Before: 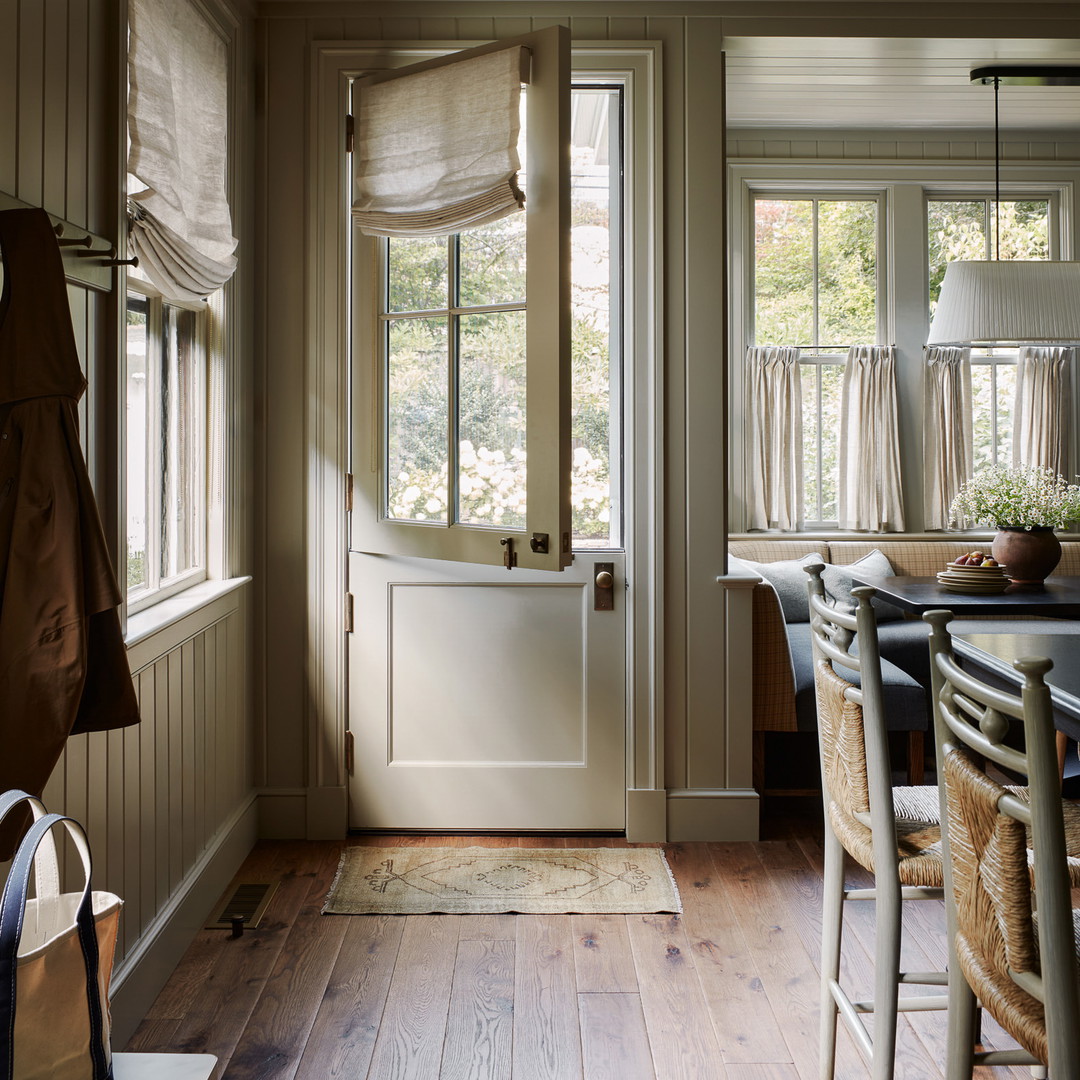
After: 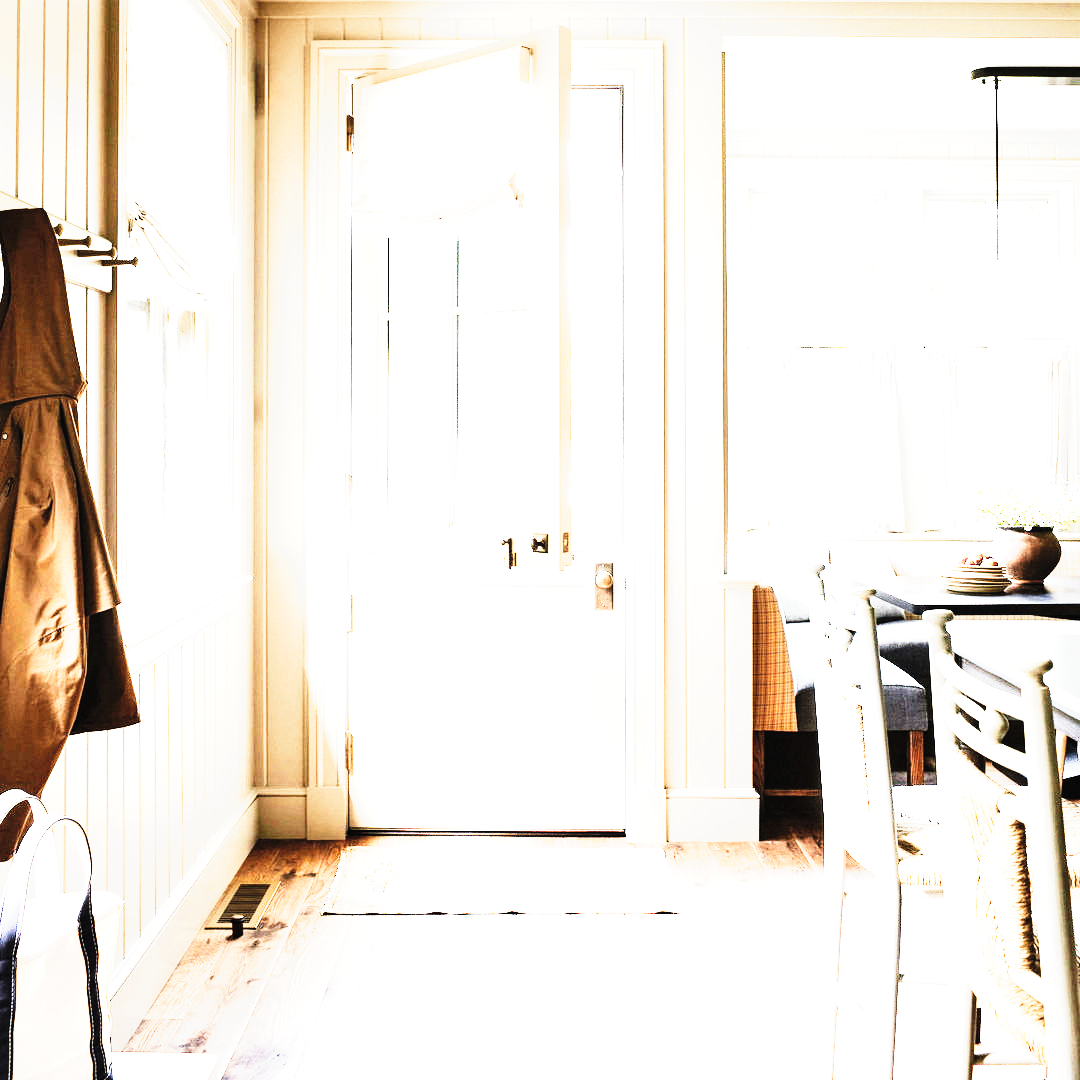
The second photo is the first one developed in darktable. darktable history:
base curve: curves: ch0 [(0, 0) (0.032, 0.025) (0.121, 0.166) (0.206, 0.329) (0.605, 0.79) (1, 1)], preserve colors none
tone curve: curves: ch0 [(0, 0) (0.003, 0.001) (0.011, 0.005) (0.025, 0.01) (0.044, 0.016) (0.069, 0.019) (0.1, 0.024) (0.136, 0.03) (0.177, 0.045) (0.224, 0.071) (0.277, 0.122) (0.335, 0.202) (0.399, 0.326) (0.468, 0.471) (0.543, 0.638) (0.623, 0.798) (0.709, 0.913) (0.801, 0.97) (0.898, 0.983) (1, 1)], preserve colors none
contrast brightness saturation: brightness 0.186, saturation -0.511
exposure: exposure 3.068 EV, compensate highlight preservation false
